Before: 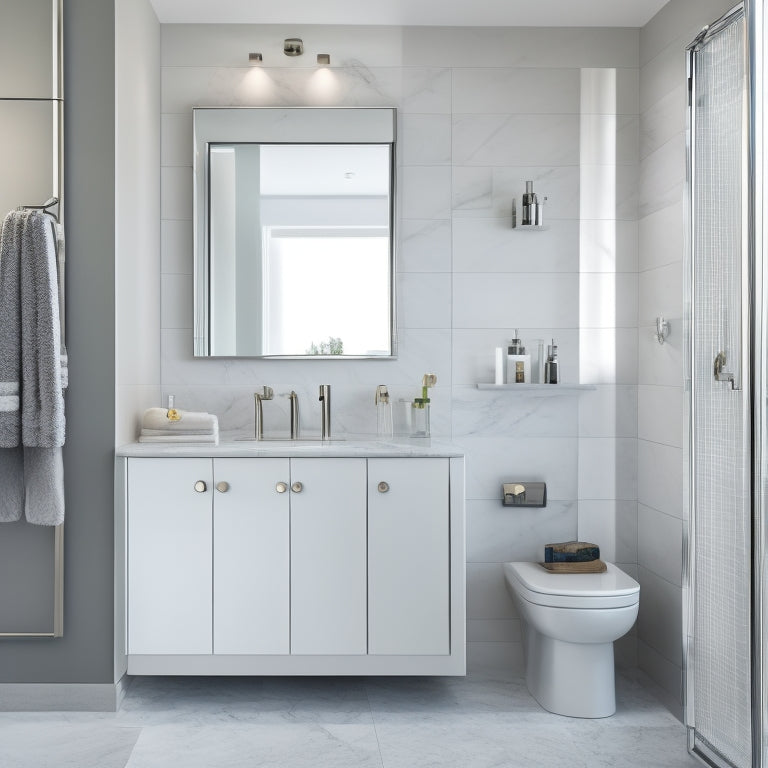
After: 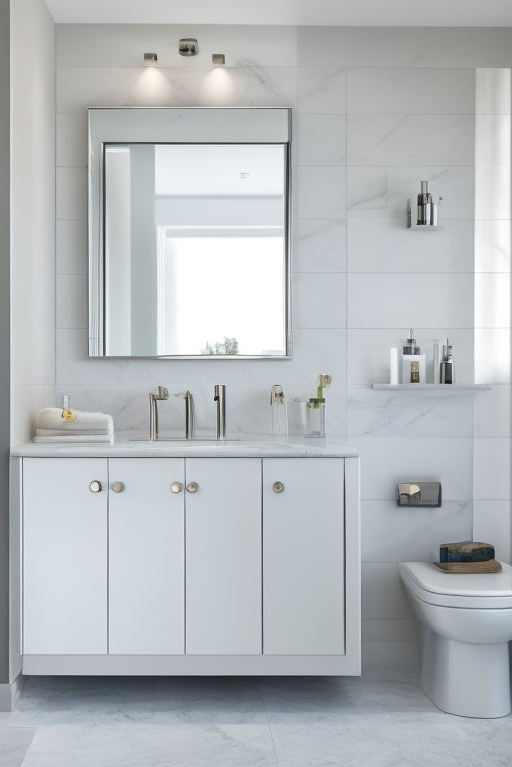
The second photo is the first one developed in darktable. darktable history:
crop and rotate: left 13.733%, right 19.505%
